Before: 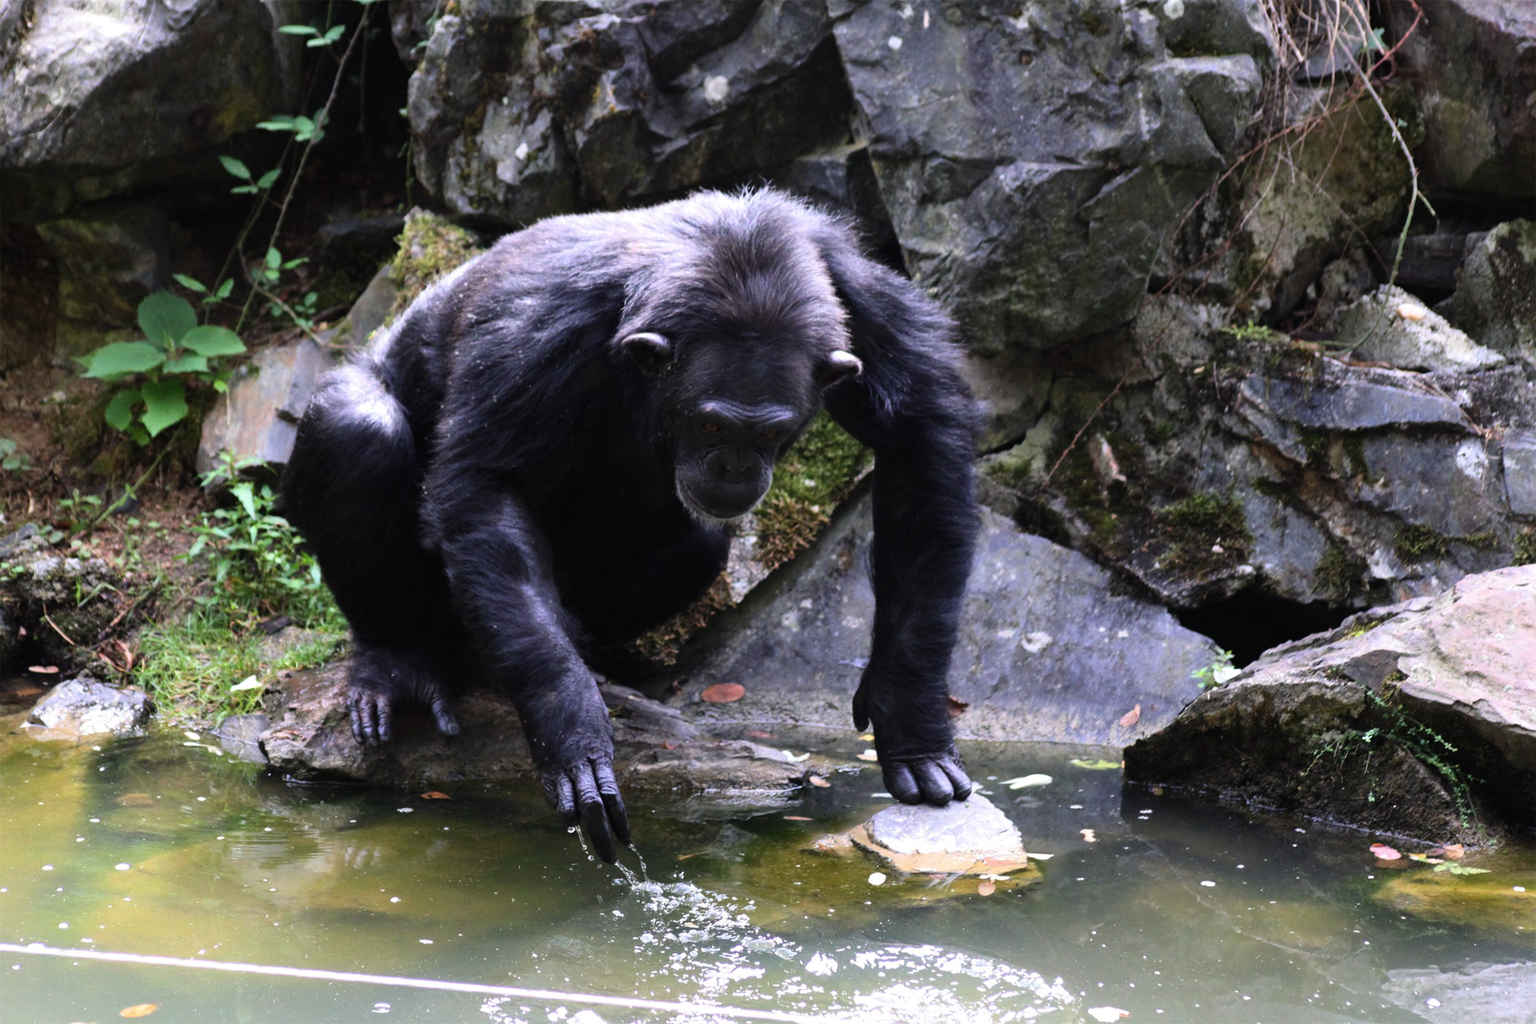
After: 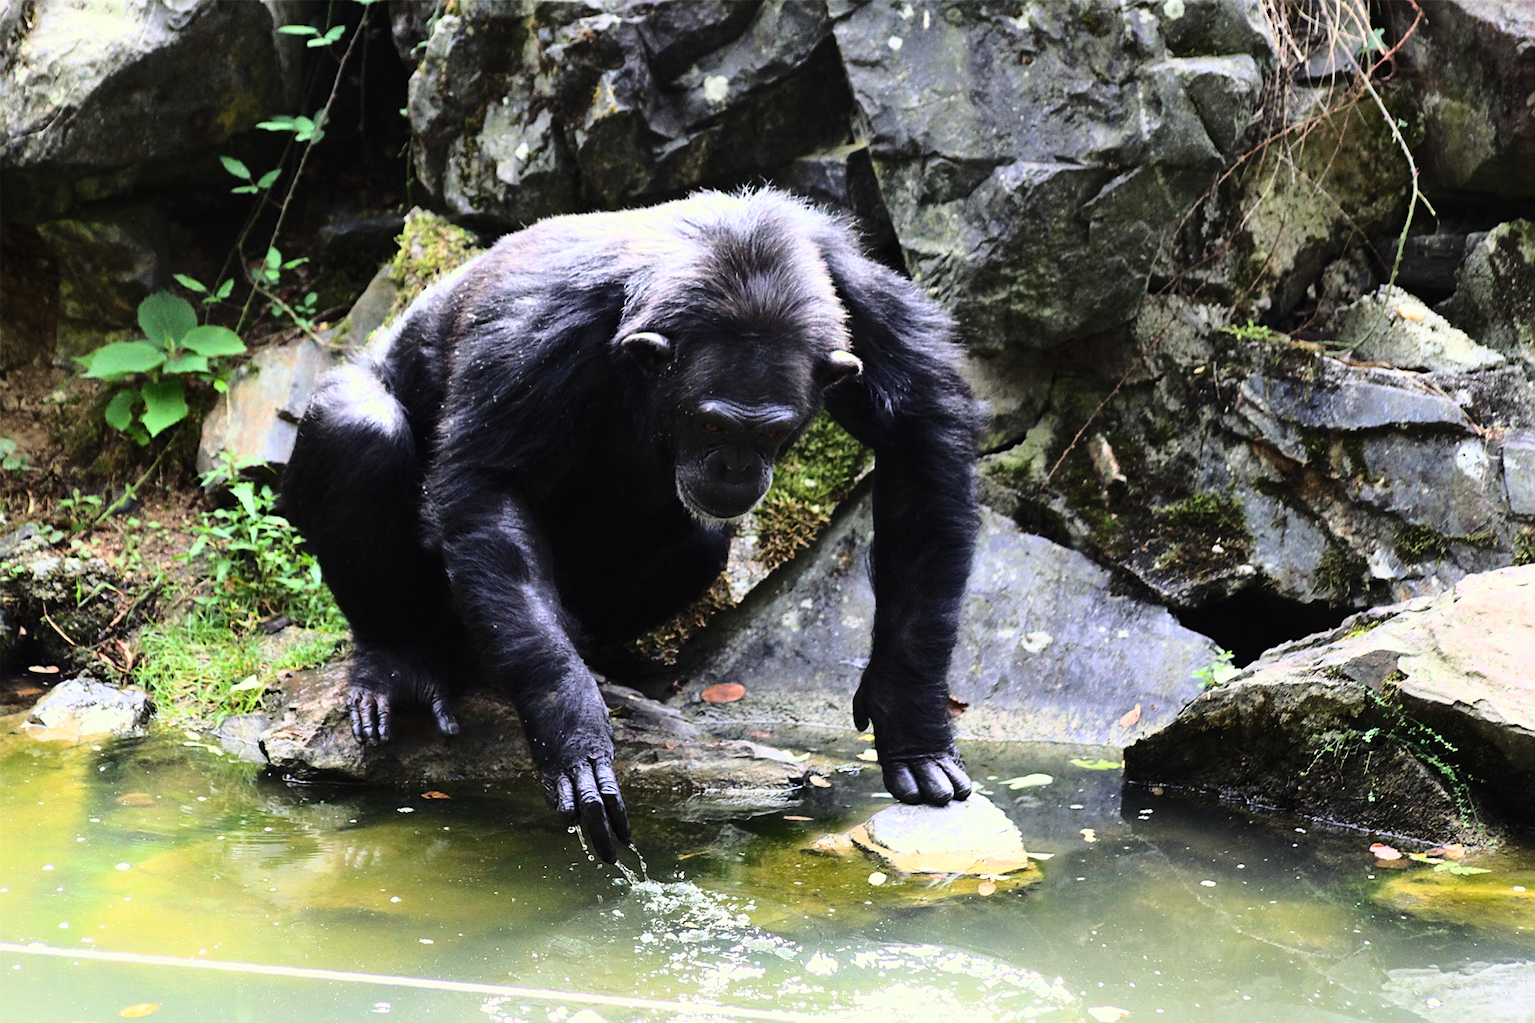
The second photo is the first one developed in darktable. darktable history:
color correction: highlights a* -5.79, highlights b* 11.02
sharpen: on, module defaults
base curve: curves: ch0 [(0, 0) (0.028, 0.03) (0.121, 0.232) (0.46, 0.748) (0.859, 0.968) (1, 1)]
